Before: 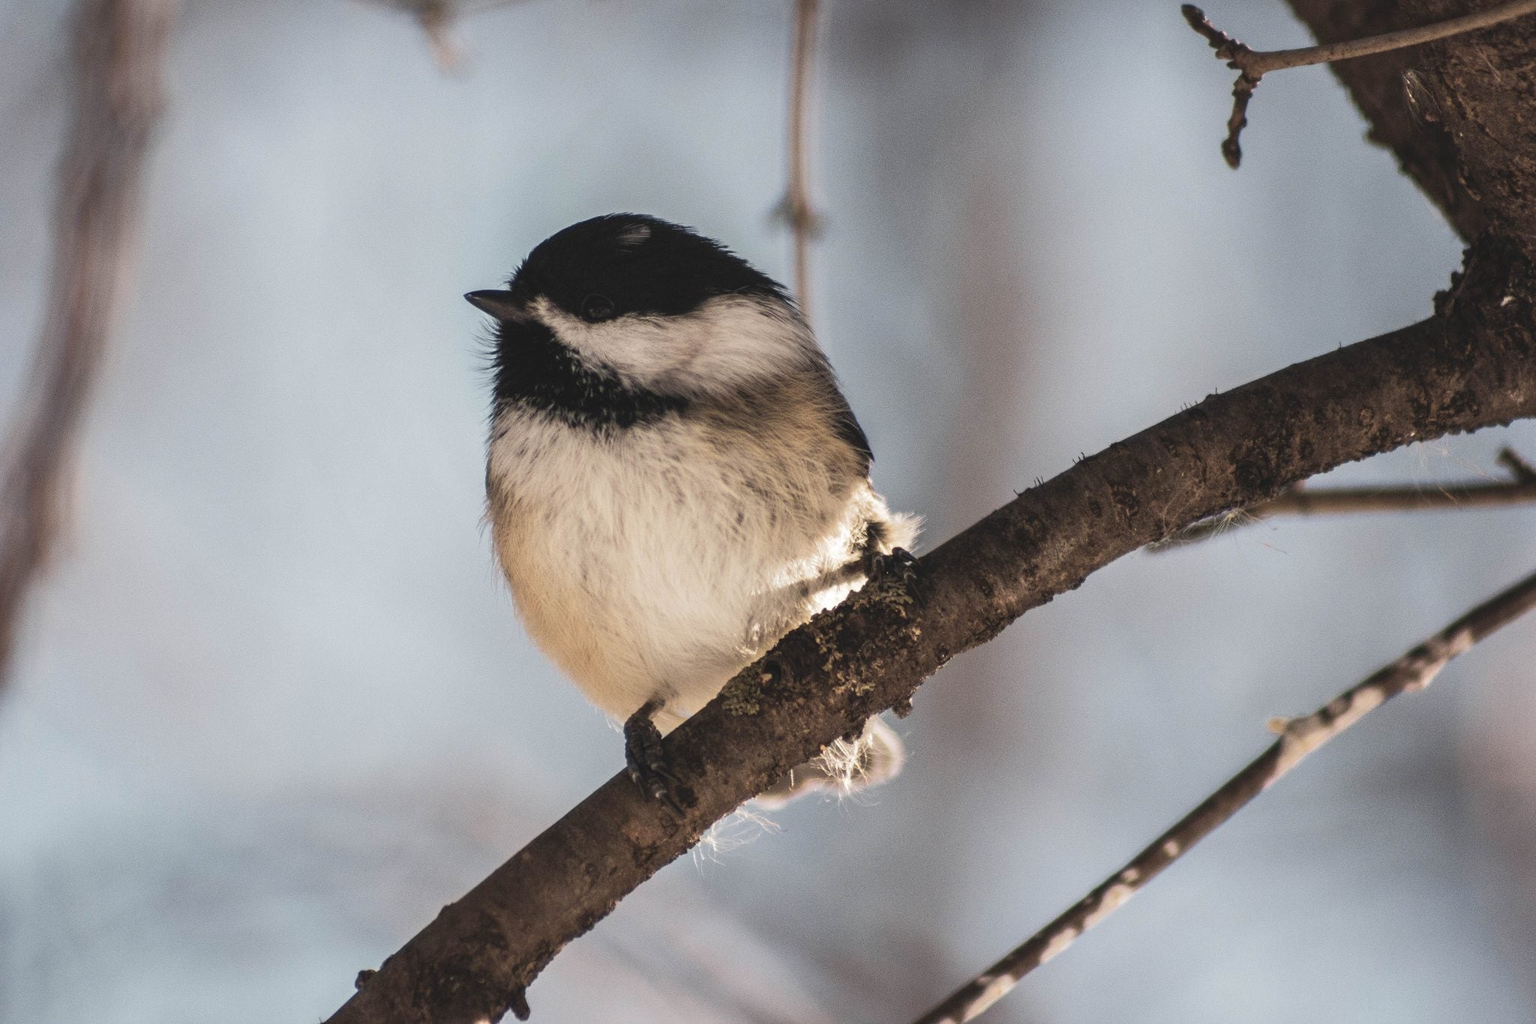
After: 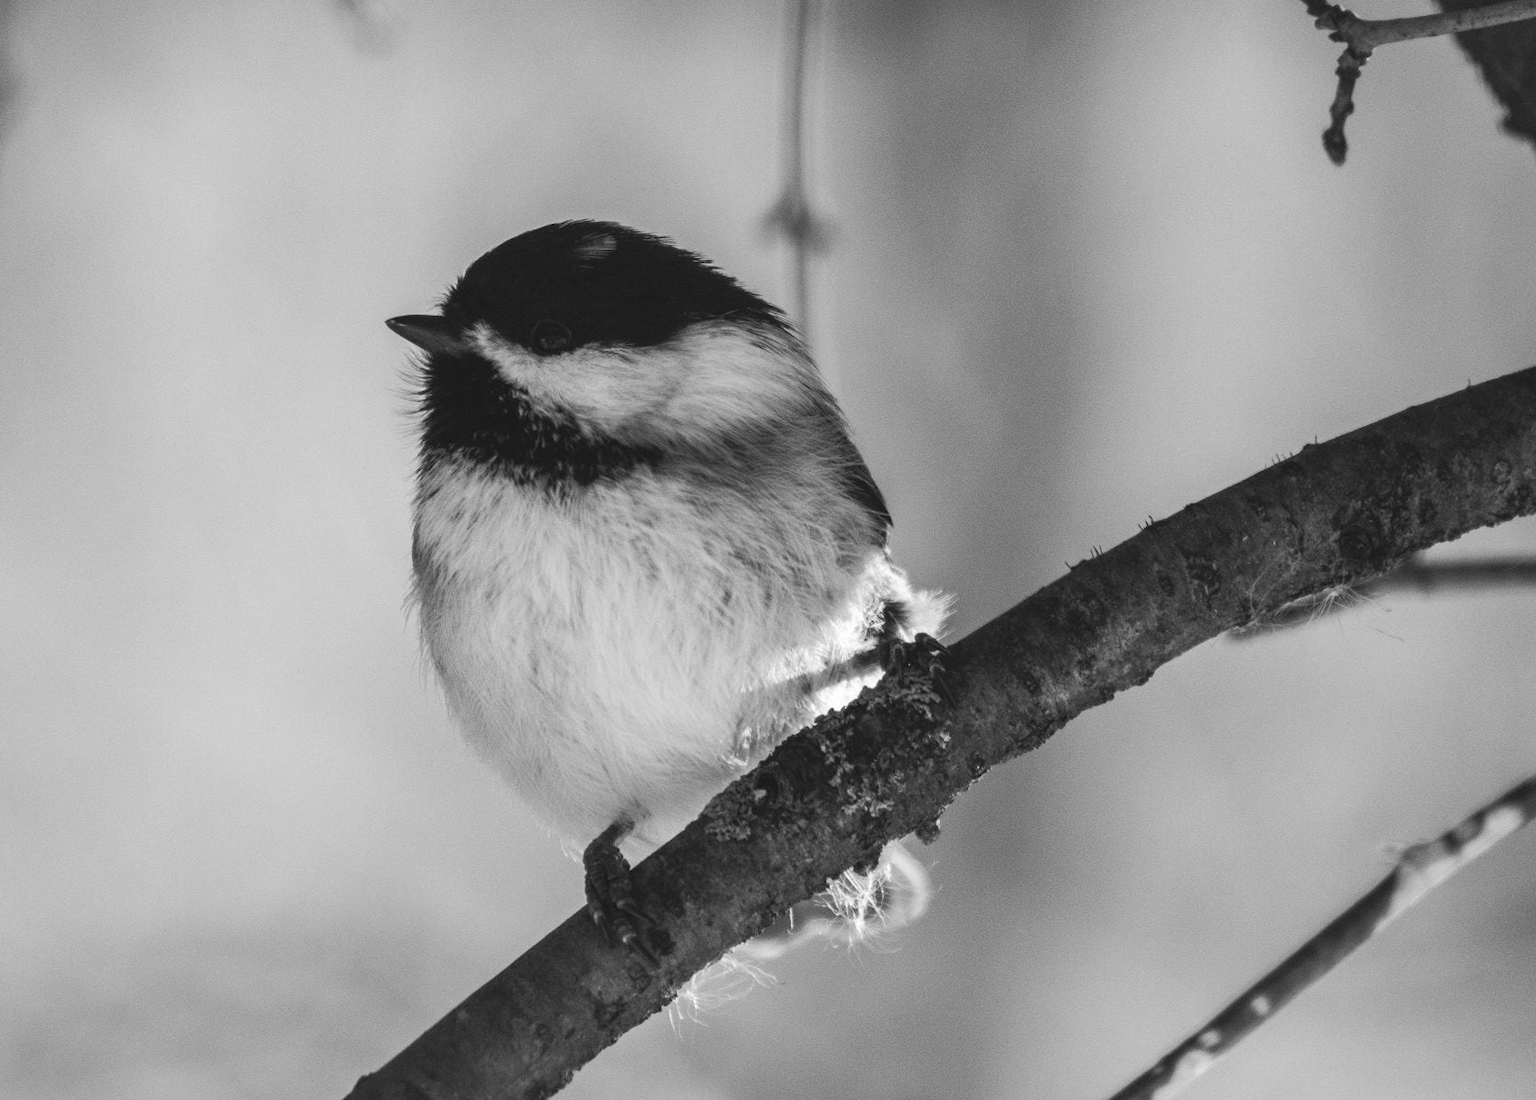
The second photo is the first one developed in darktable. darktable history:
color zones: curves: ch1 [(0, -0.014) (0.143, -0.013) (0.286, -0.013) (0.429, -0.016) (0.571, -0.019) (0.714, -0.015) (0.857, 0.002) (1, -0.014)]
color correction: highlights a* -3.28, highlights b* -6.24, shadows a* 3.1, shadows b* 5.19
crop: left 9.929%, top 3.475%, right 9.188%, bottom 9.529%
